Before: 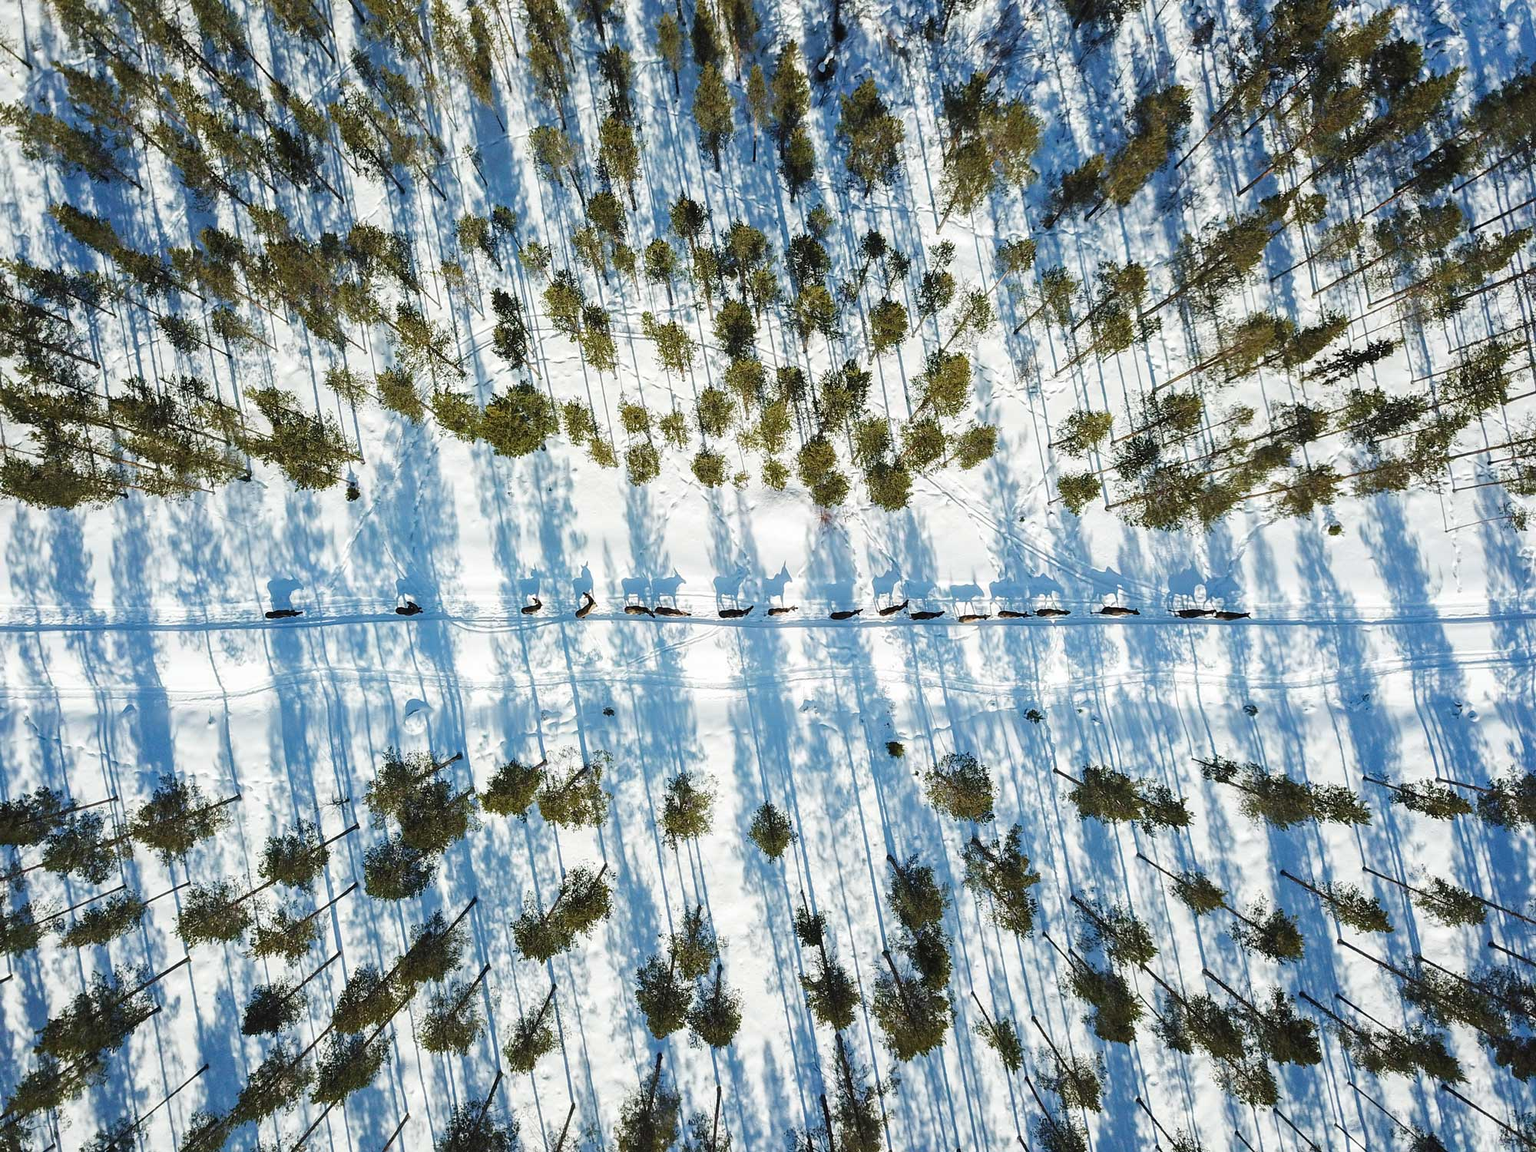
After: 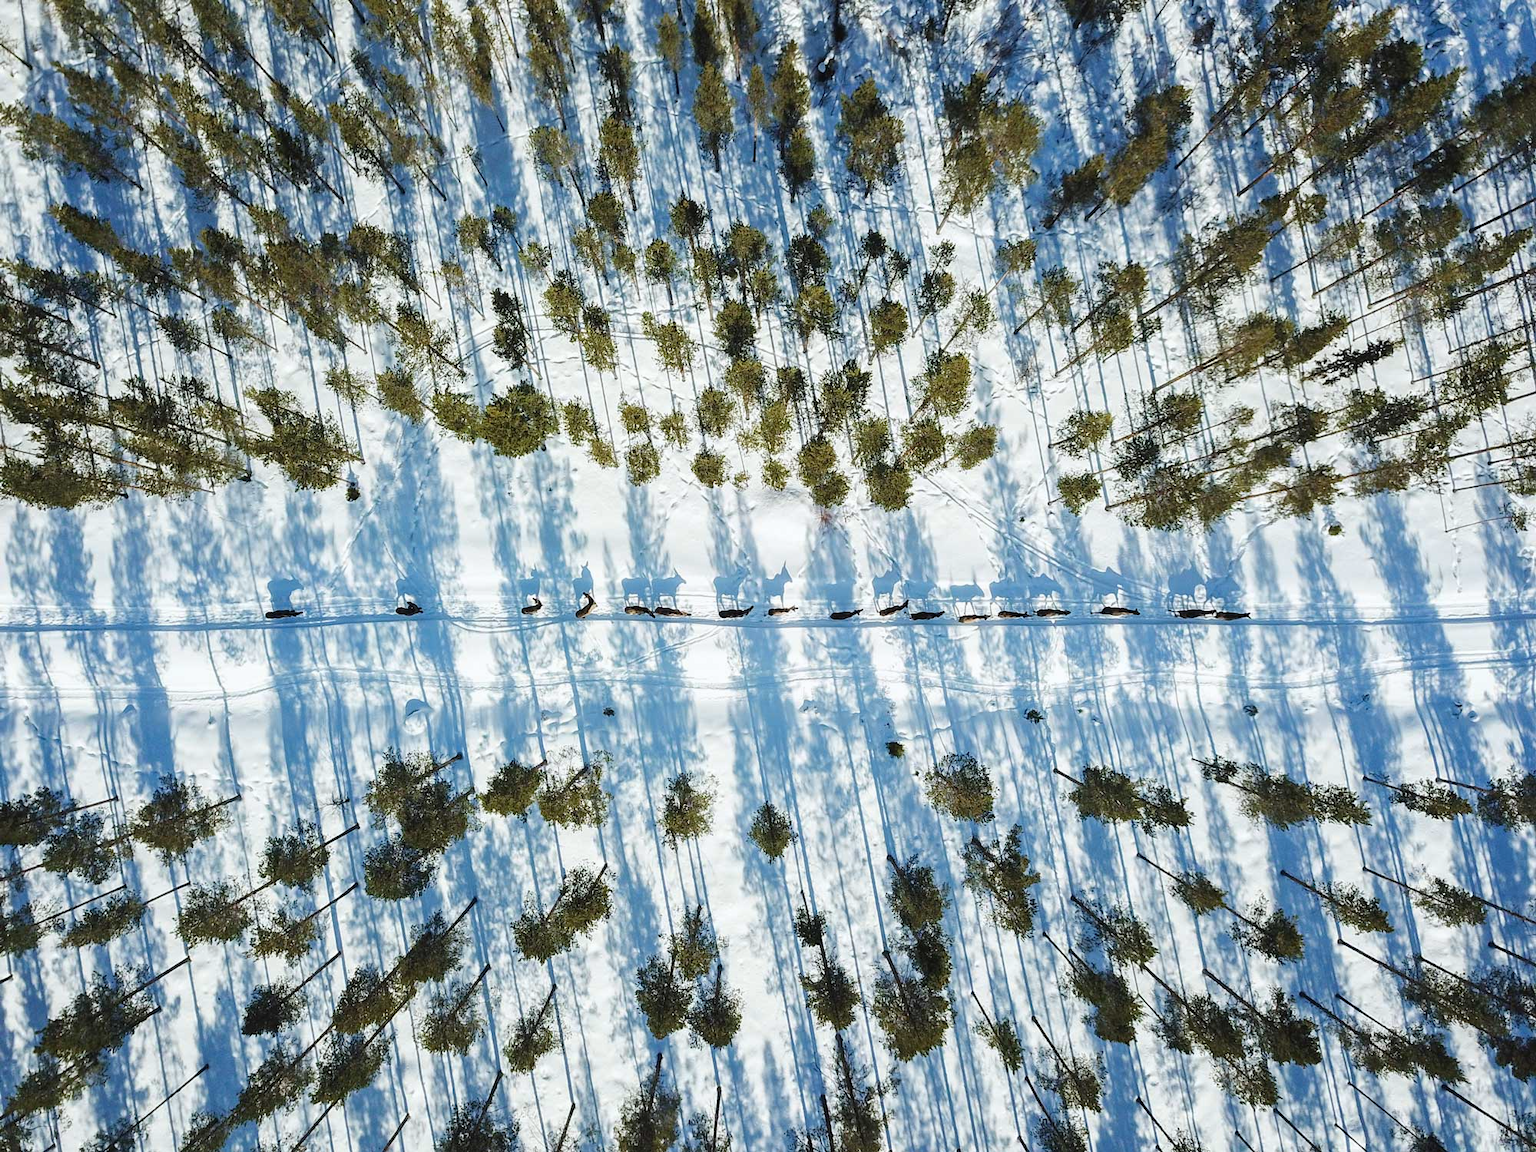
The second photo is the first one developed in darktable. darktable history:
local contrast: mode bilateral grid, contrast 100, coarseness 100, detail 94%, midtone range 0.2
white balance: red 0.986, blue 1.01
